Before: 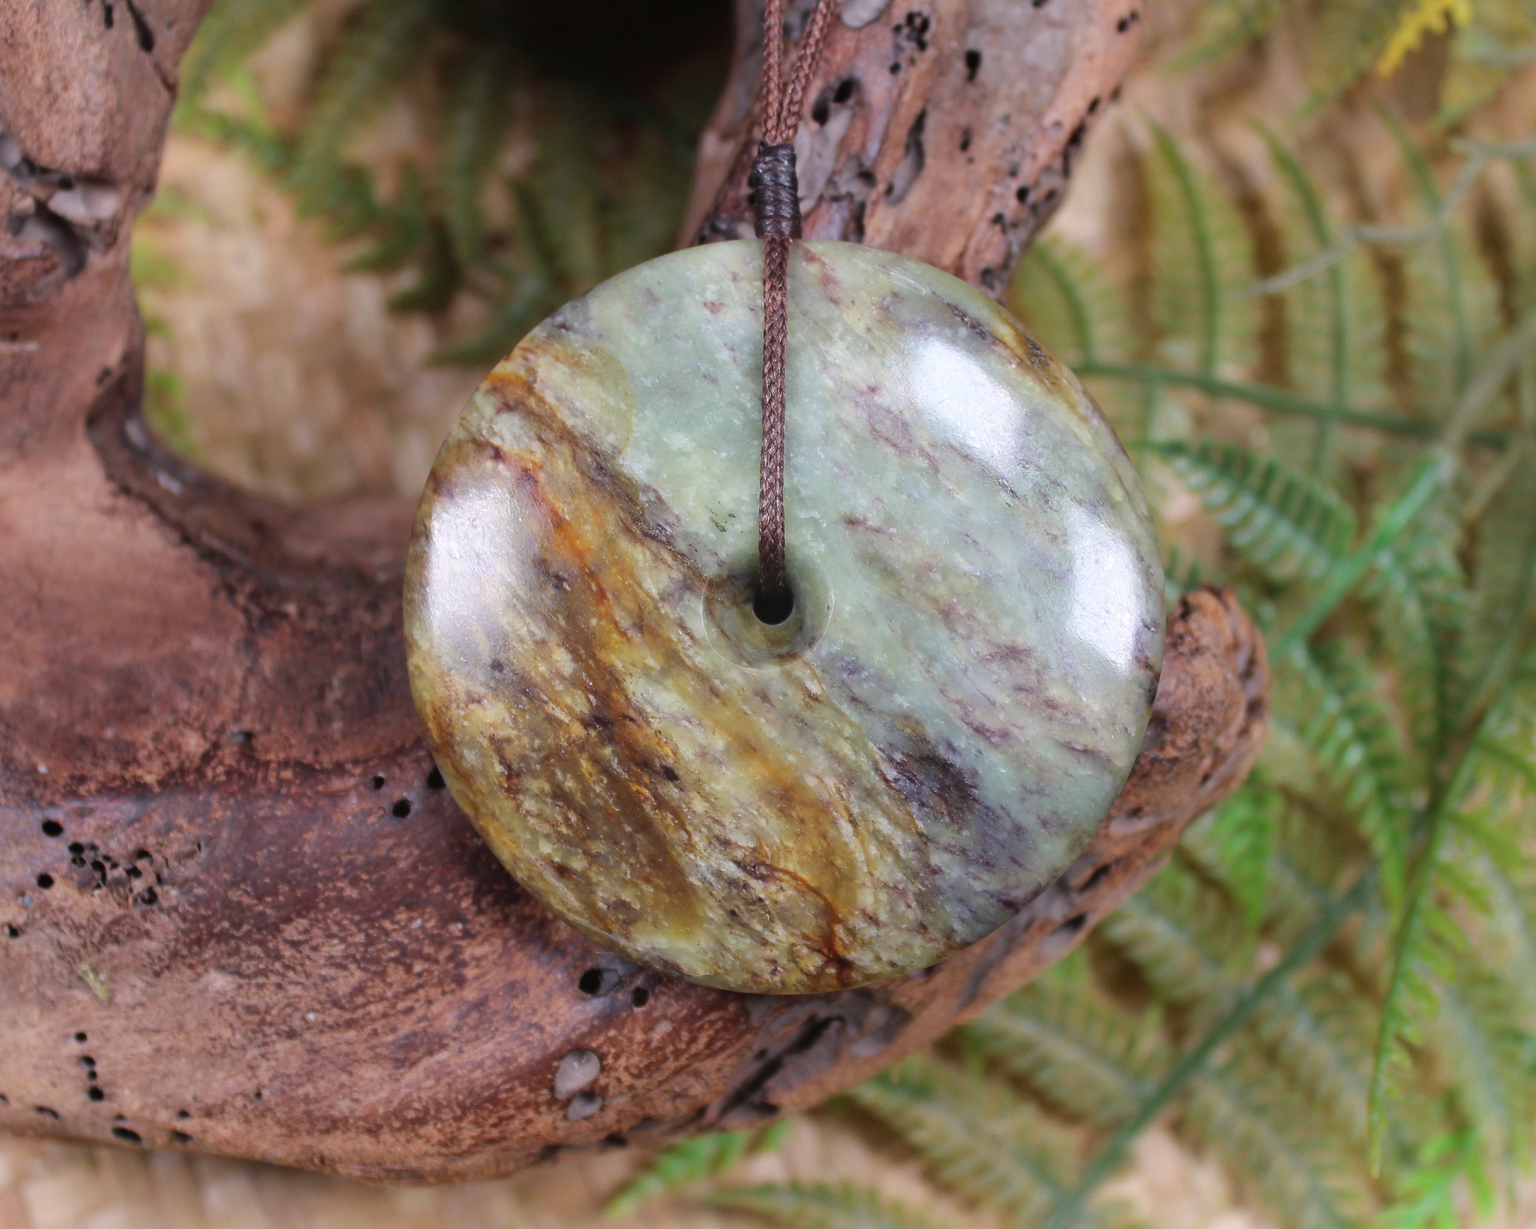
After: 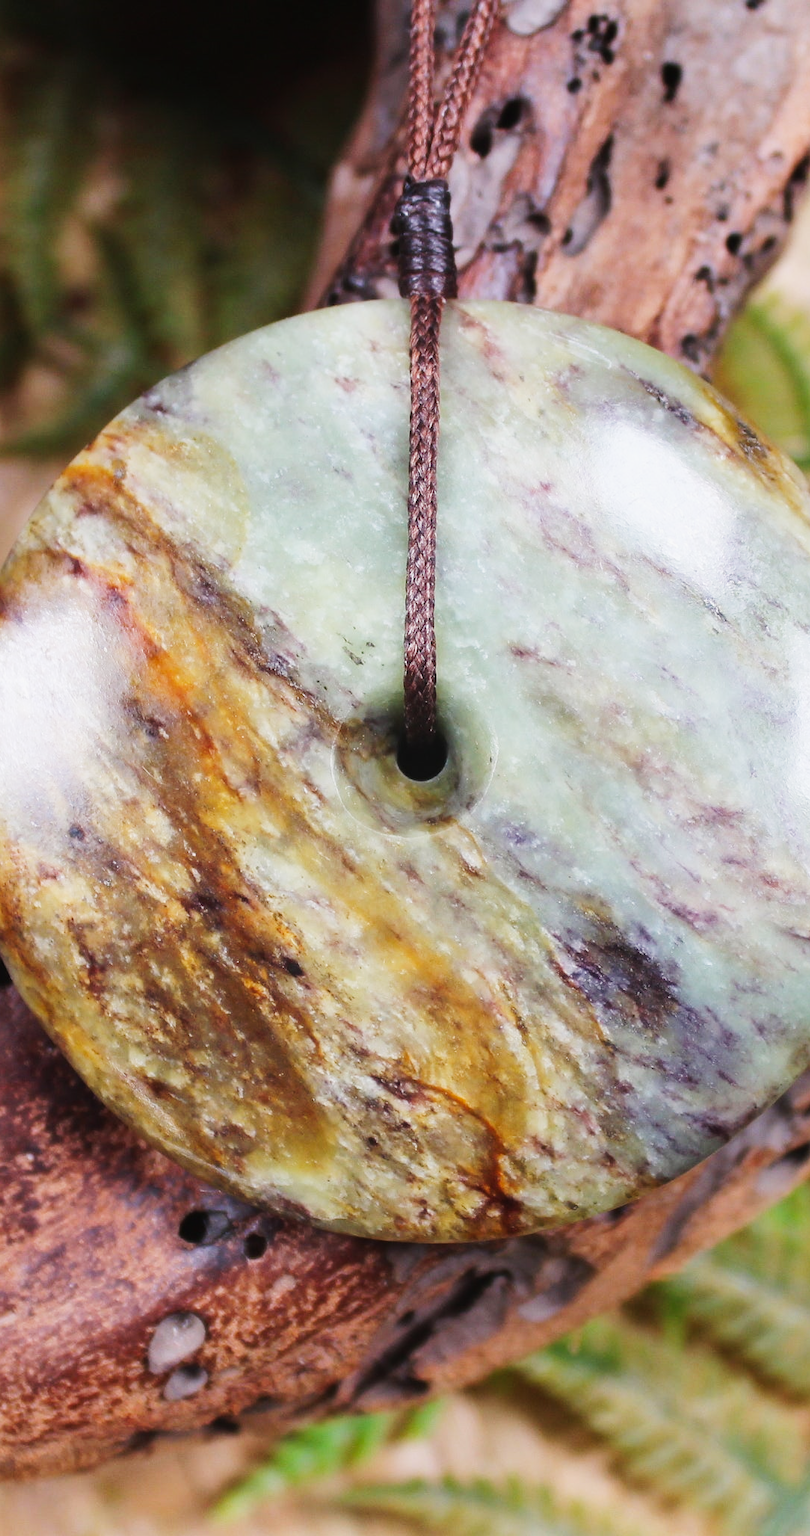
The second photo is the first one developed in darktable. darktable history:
tone curve: curves: ch0 [(0, 0.008) (0.107, 0.083) (0.283, 0.287) (0.429, 0.51) (0.607, 0.739) (0.789, 0.893) (0.998, 0.978)]; ch1 [(0, 0) (0.323, 0.339) (0.438, 0.427) (0.478, 0.484) (0.502, 0.502) (0.527, 0.525) (0.571, 0.579) (0.608, 0.629) (0.669, 0.704) (0.859, 0.899) (1, 1)]; ch2 [(0, 0) (0.33, 0.347) (0.421, 0.456) (0.473, 0.498) (0.502, 0.504) (0.522, 0.524) (0.549, 0.567) (0.593, 0.626) (0.676, 0.724) (1, 1)], preserve colors none
crop: left 28.41%, right 29.39%
exposure: compensate exposure bias true, compensate highlight preservation false
